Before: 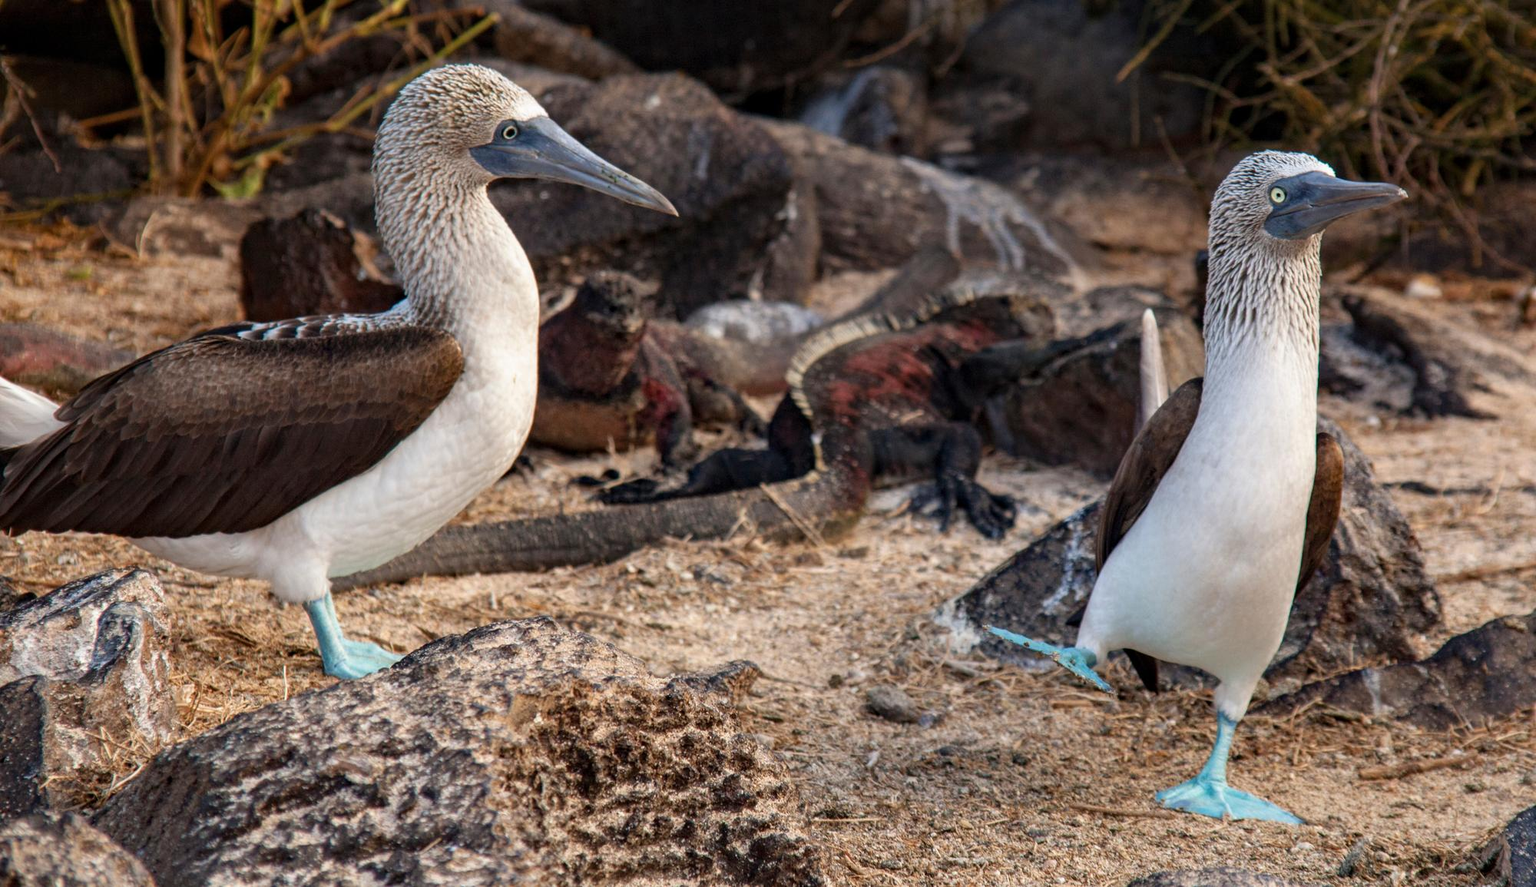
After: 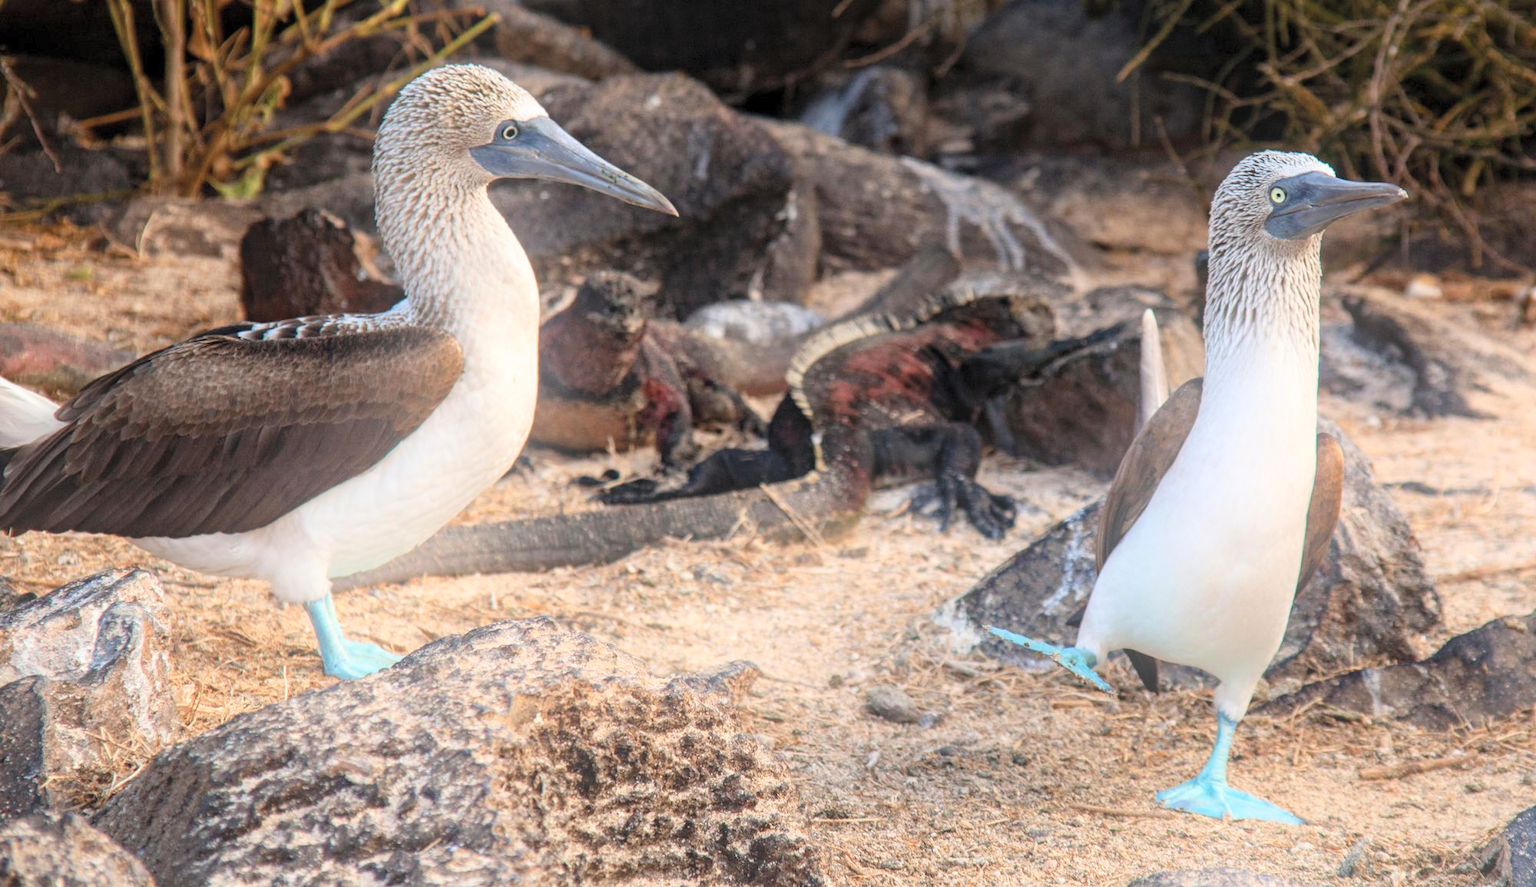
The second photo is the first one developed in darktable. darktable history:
color balance: on, module defaults
bloom: threshold 82.5%, strength 16.25%
contrast brightness saturation: contrast 0.14, brightness 0.21
